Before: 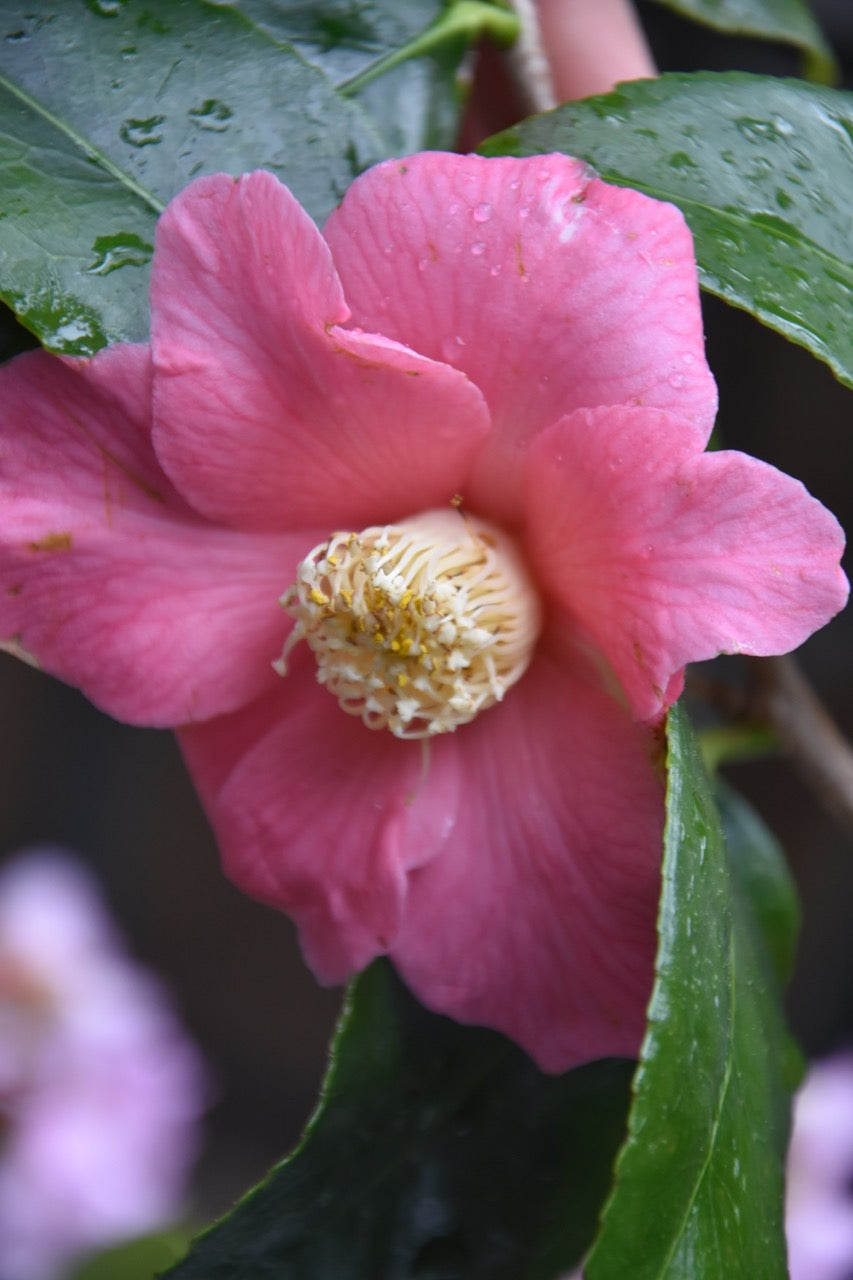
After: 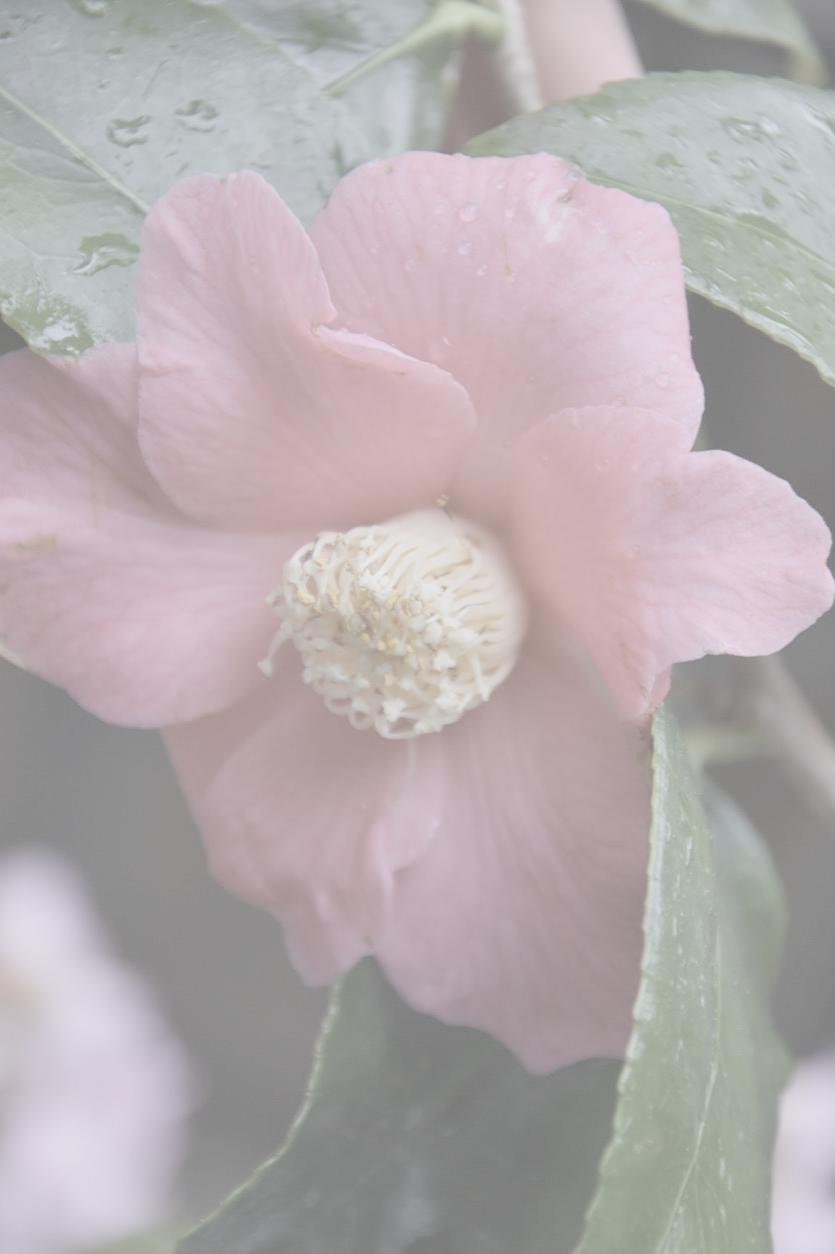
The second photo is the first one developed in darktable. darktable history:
contrast brightness saturation: contrast -0.32, brightness 0.75, saturation -0.78
crop: left 1.743%, right 0.268%, bottom 2.011%
